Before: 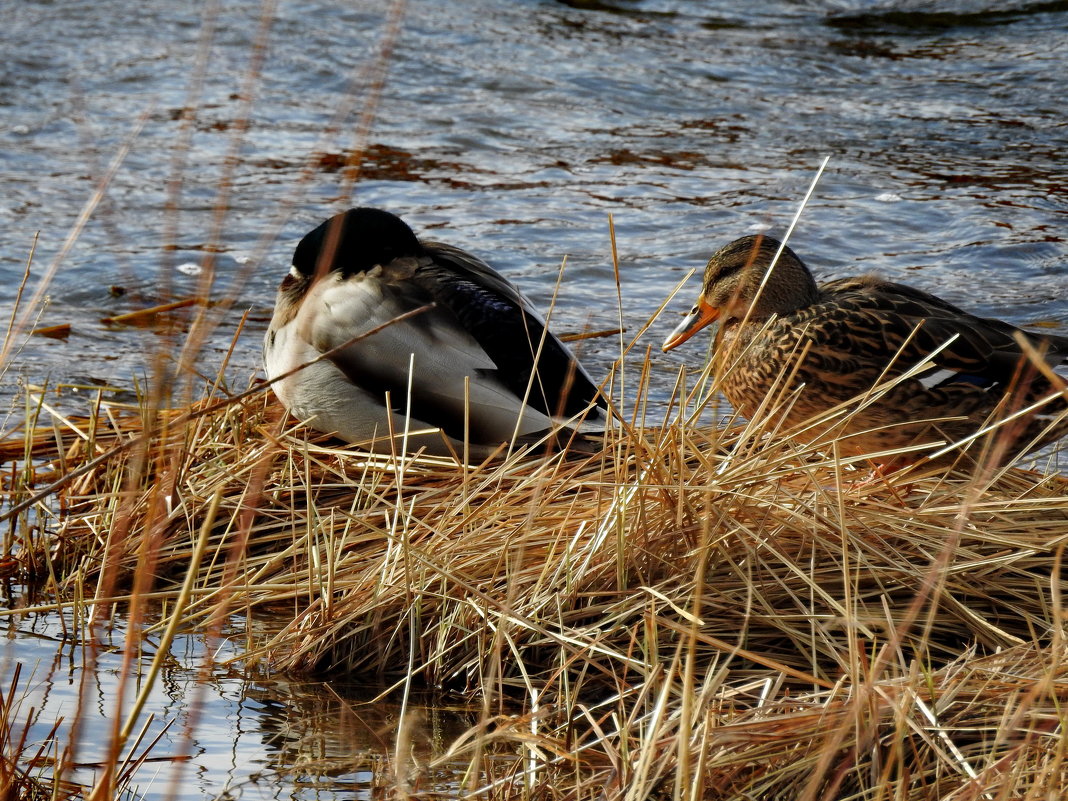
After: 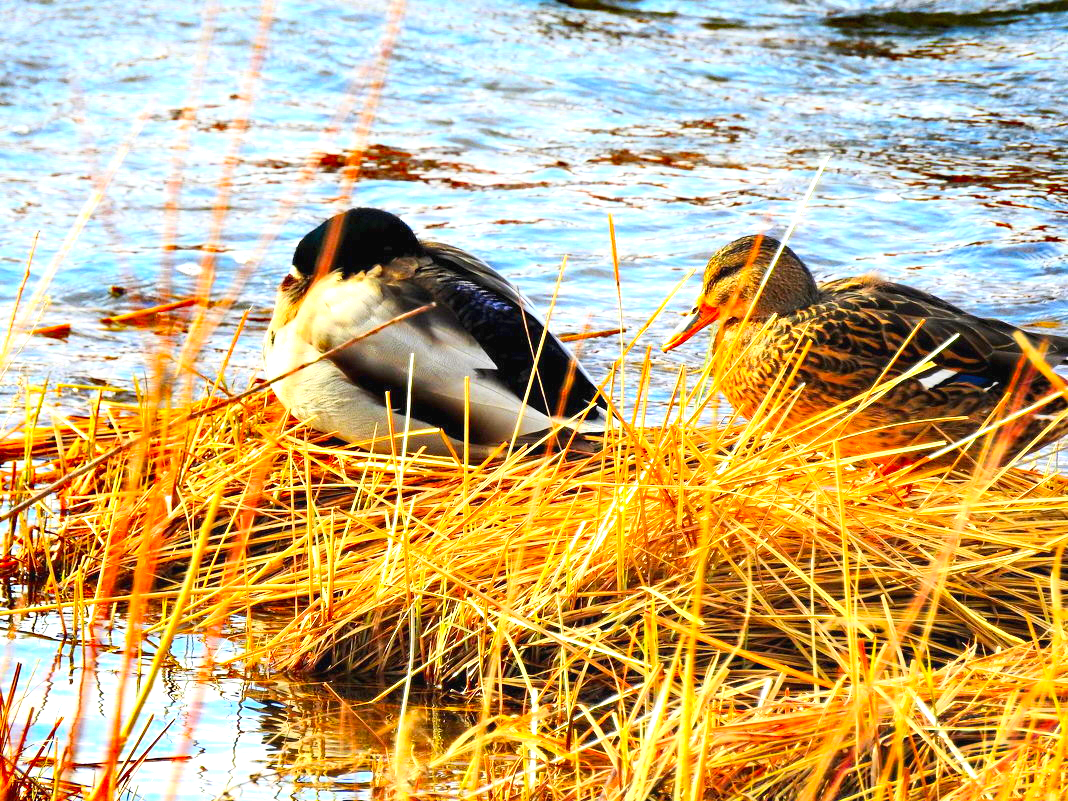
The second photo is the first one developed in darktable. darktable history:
contrast brightness saturation: contrast 0.2, brightness 0.205, saturation 0.806
exposure: black level correction 0, exposure 1.468 EV, compensate highlight preservation false
color balance rgb: power › luminance 1.676%, perceptual saturation grading › global saturation 0.38%, global vibrance 20%
